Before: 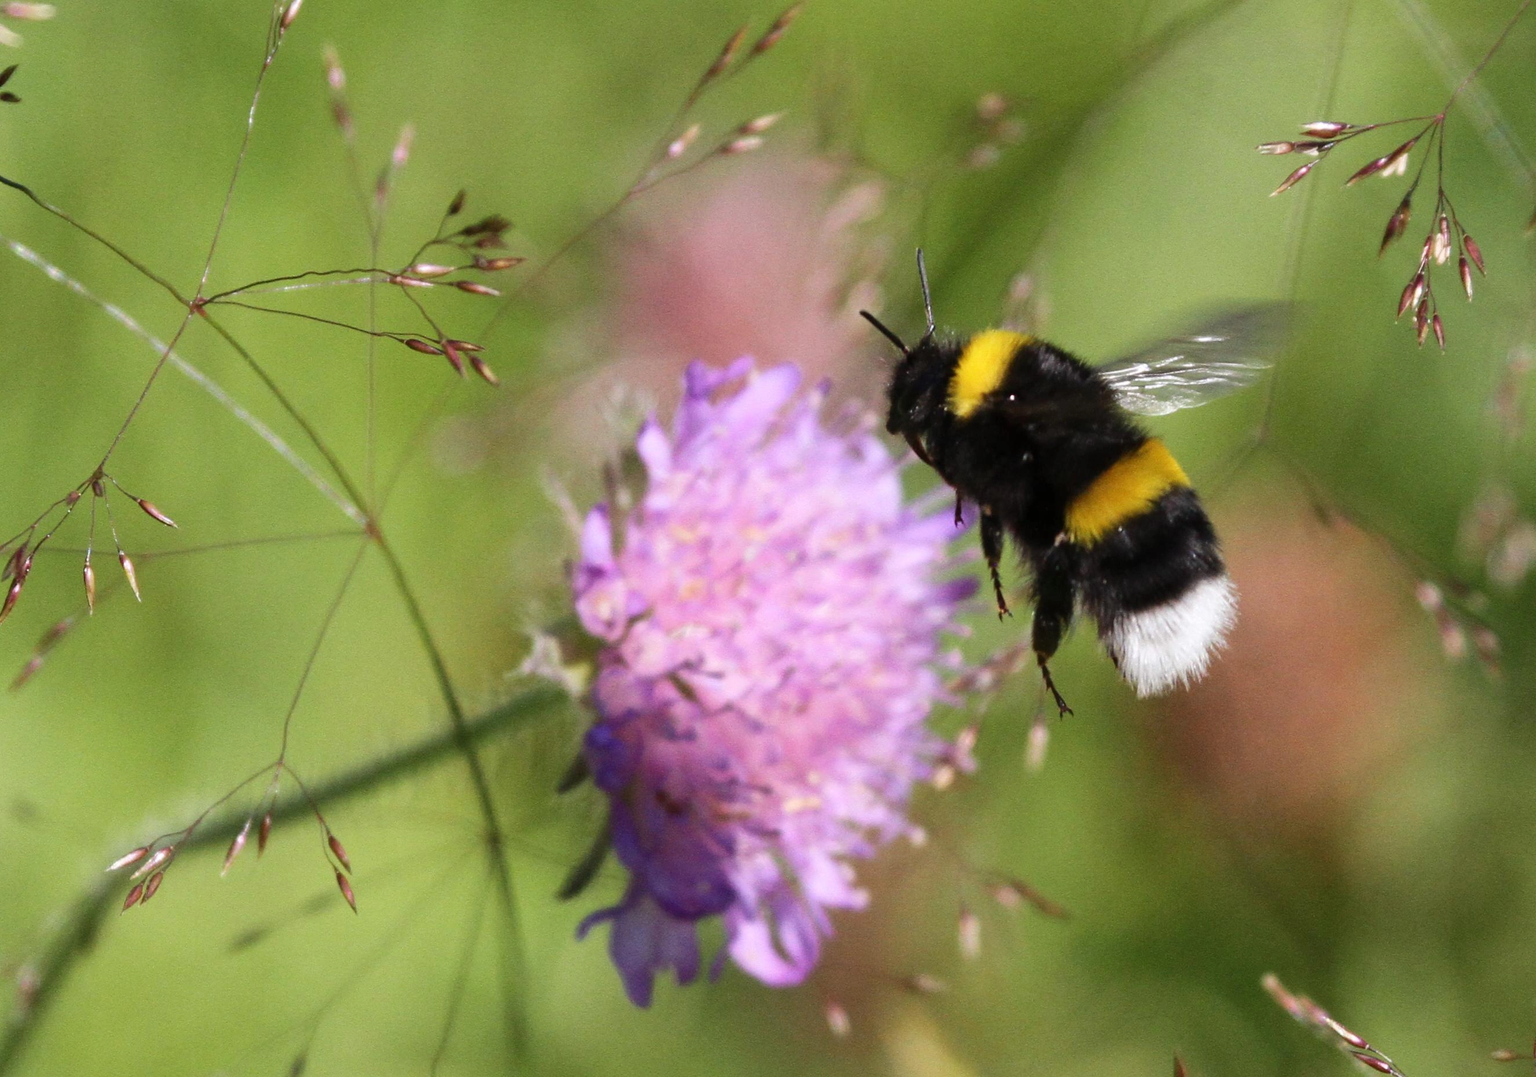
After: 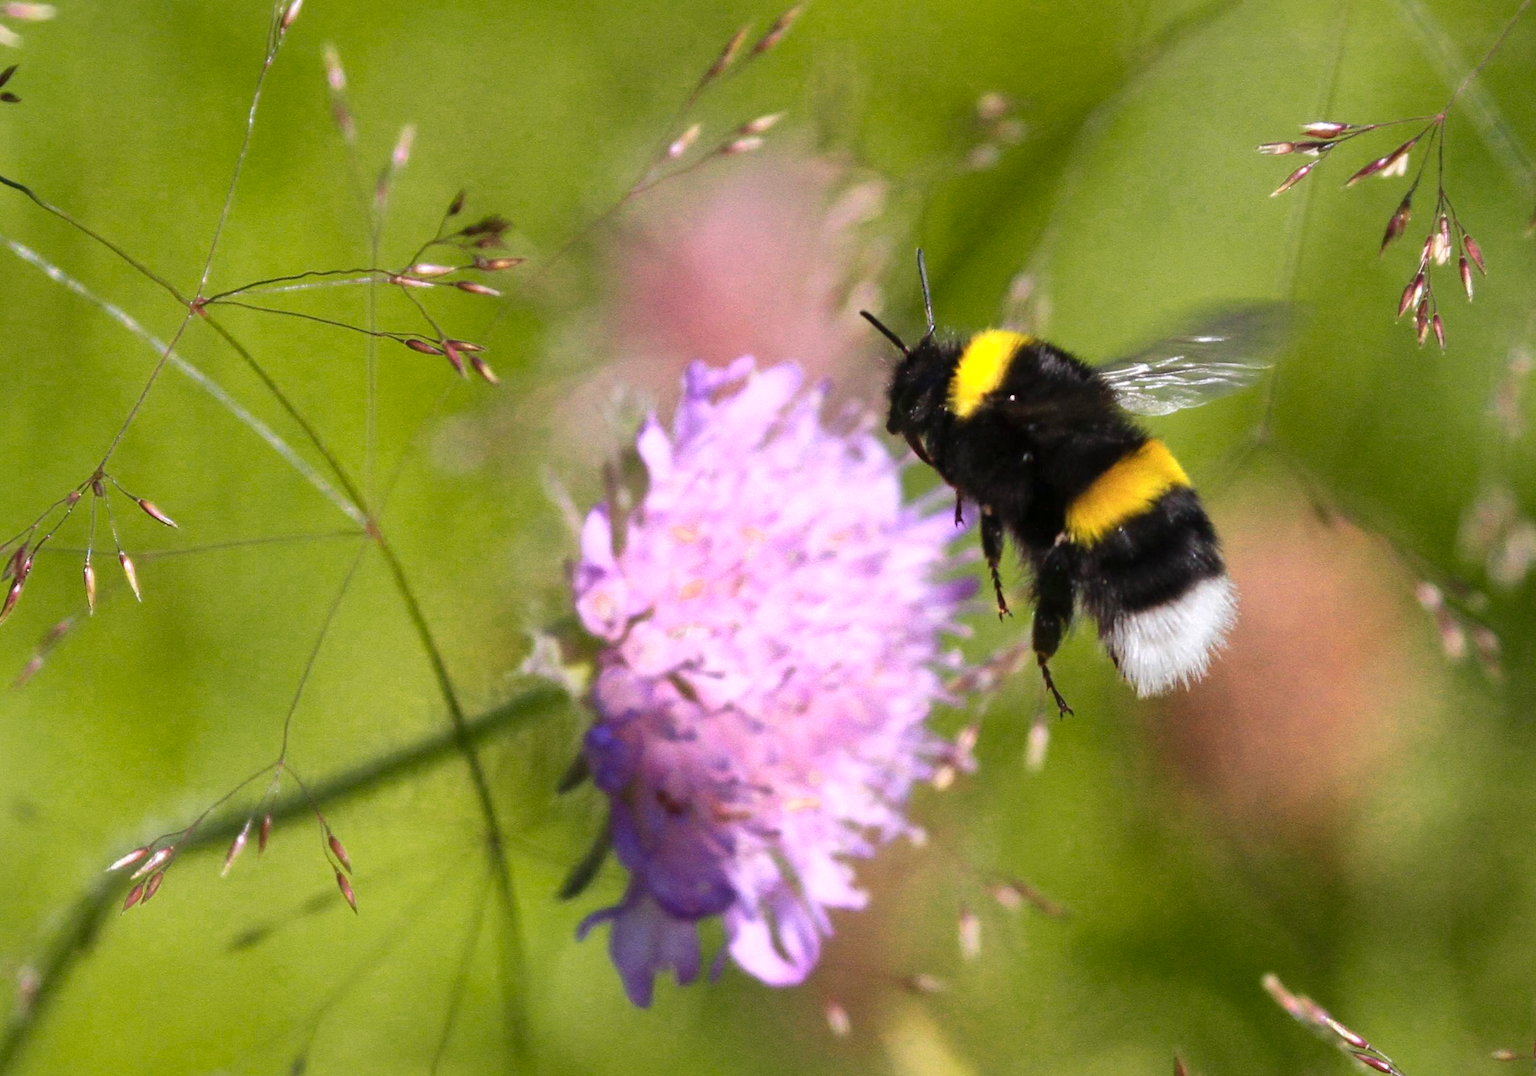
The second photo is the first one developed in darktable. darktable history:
color zones: curves: ch0 [(0.099, 0.624) (0.257, 0.596) (0.384, 0.376) (0.529, 0.492) (0.697, 0.564) (0.768, 0.532) (0.908, 0.644)]; ch1 [(0.112, 0.564) (0.254, 0.612) (0.432, 0.676) (0.592, 0.456) (0.743, 0.684) (0.888, 0.536)]; ch2 [(0.25, 0.5) (0.469, 0.36) (0.75, 0.5)]
shadows and highlights: shadows 30.2
